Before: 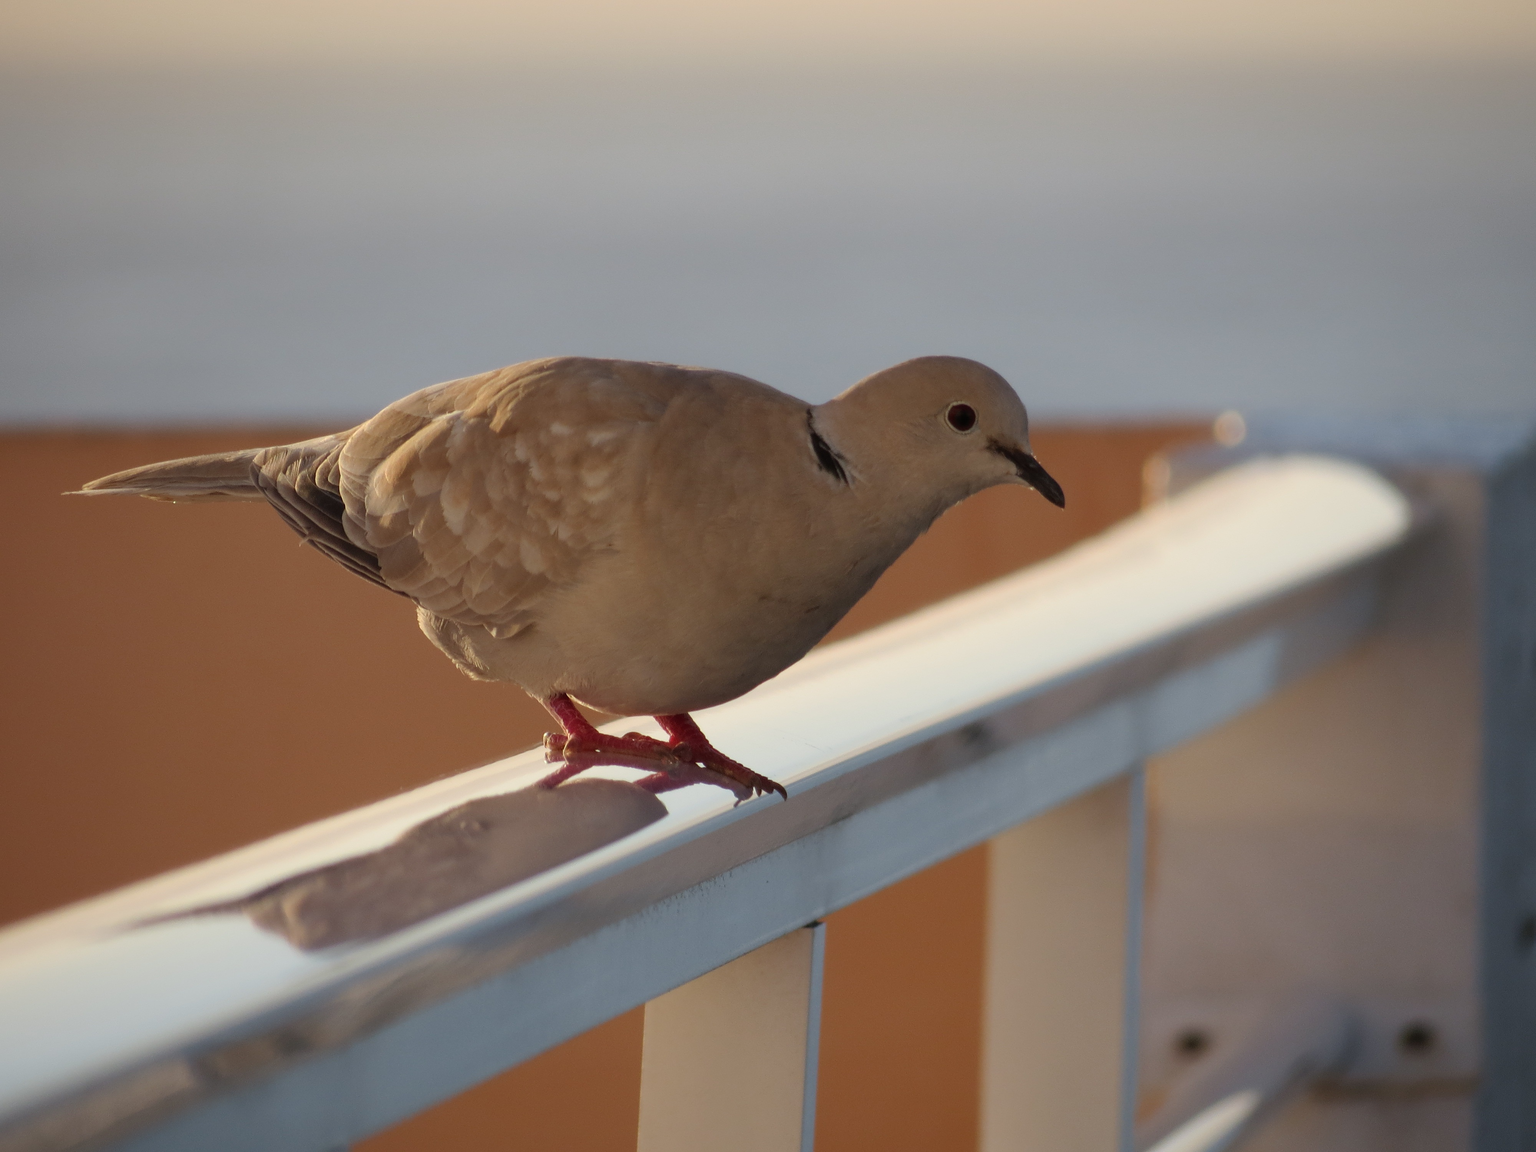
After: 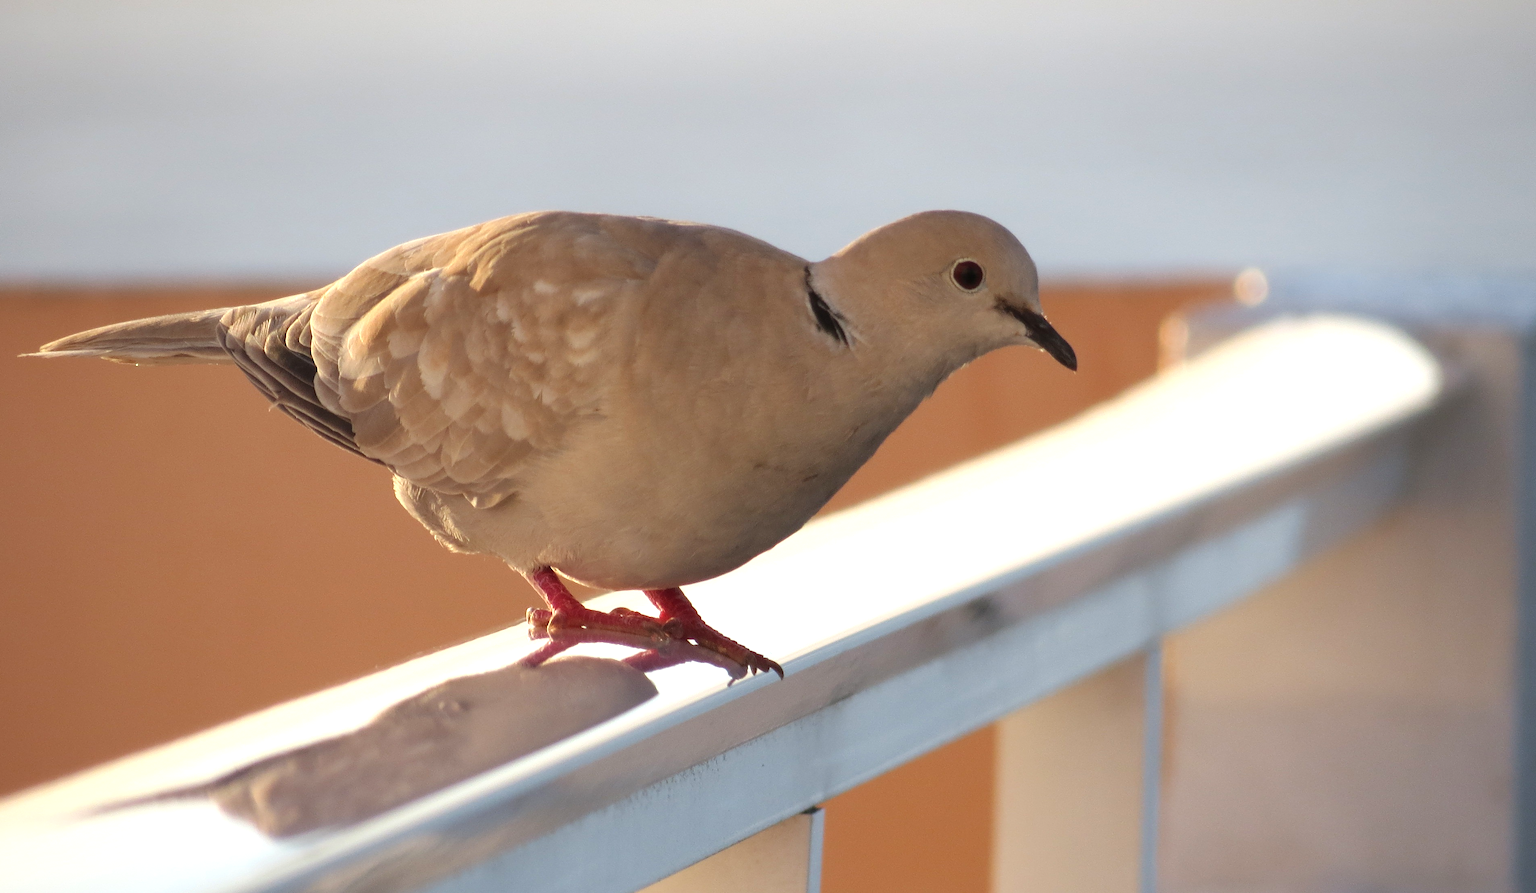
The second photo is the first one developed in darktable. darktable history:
crop and rotate: left 2.934%, top 13.652%, right 2.338%, bottom 12.821%
exposure: black level correction 0, exposure 0.897 EV, compensate highlight preservation false
